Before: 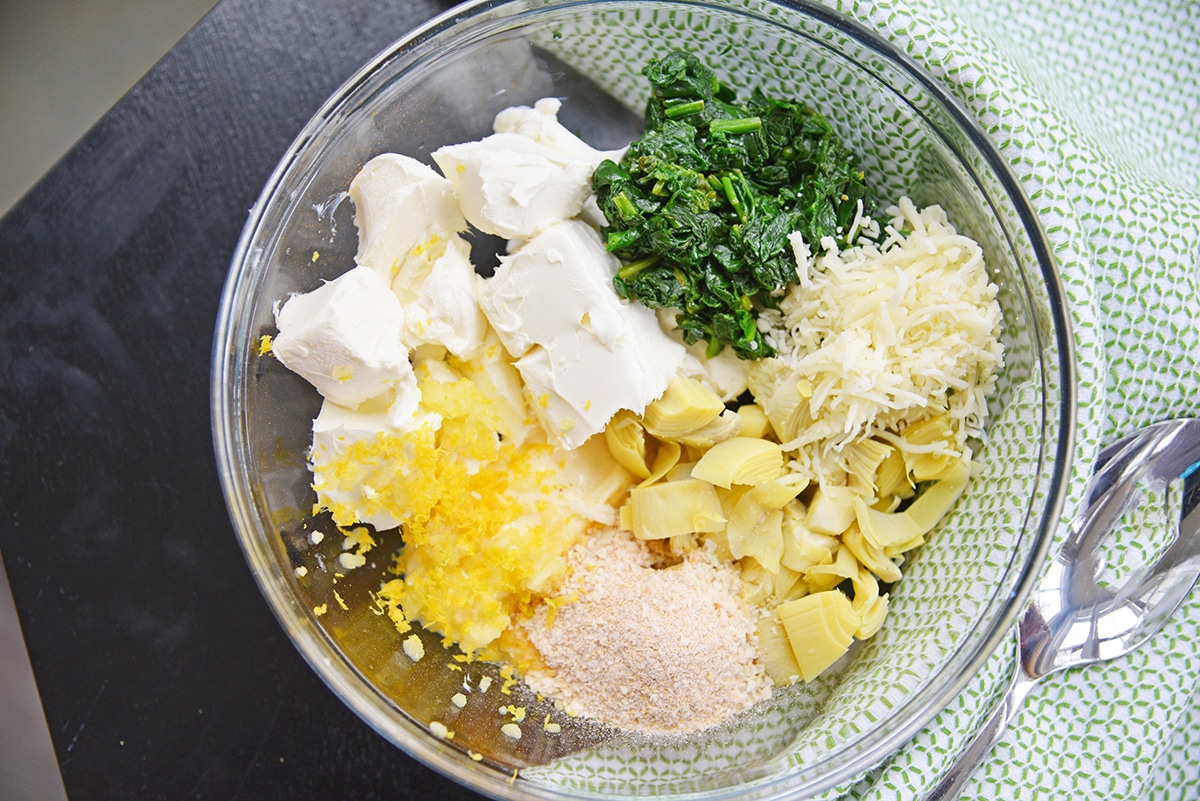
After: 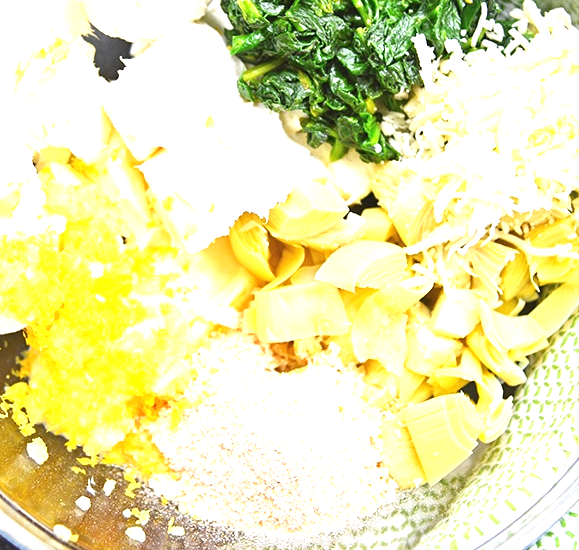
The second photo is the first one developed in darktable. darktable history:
crop: left 31.379%, top 24.658%, right 20.326%, bottom 6.628%
exposure: black level correction 0, exposure 1.2 EV, compensate exposure bias true, compensate highlight preservation false
